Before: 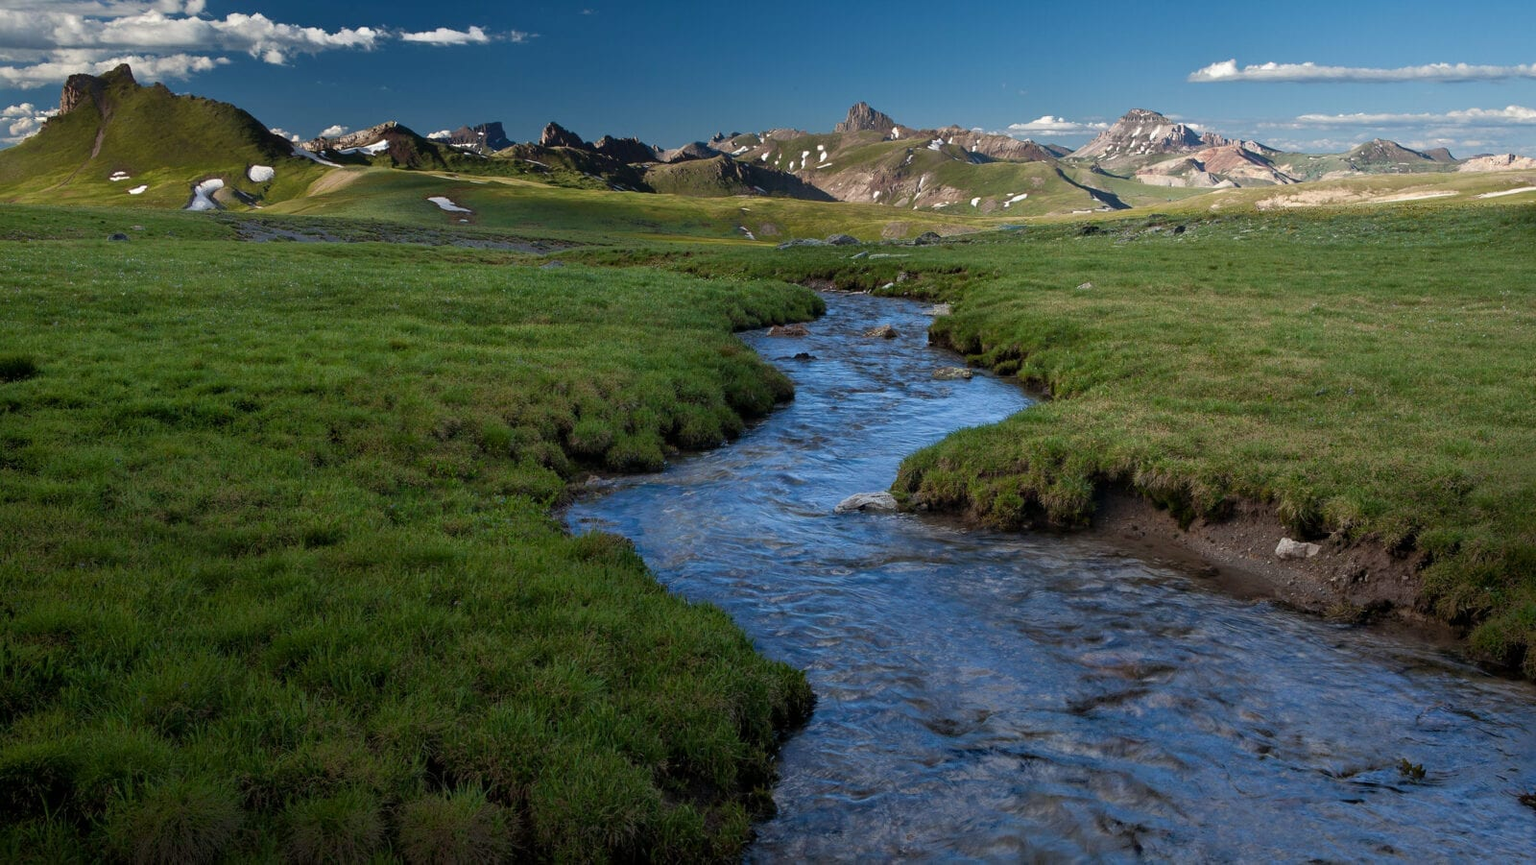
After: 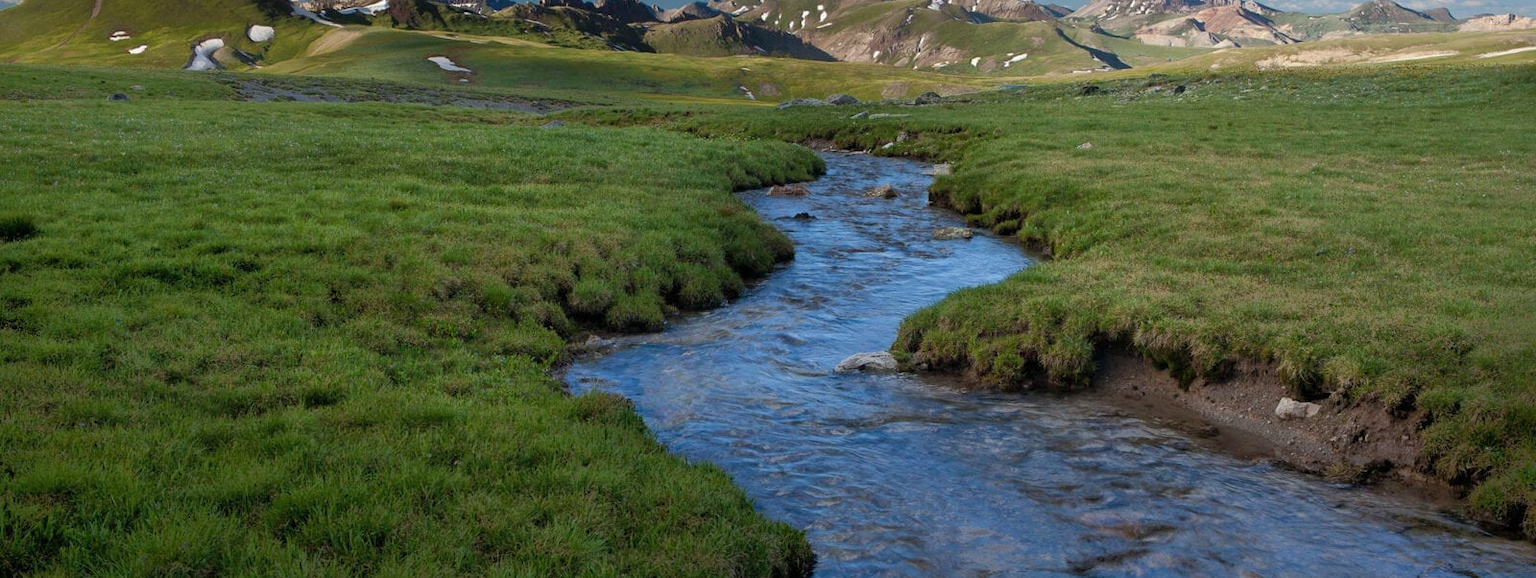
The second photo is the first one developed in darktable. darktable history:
crop: top 16.28%, bottom 16.712%
shadows and highlights: on, module defaults
